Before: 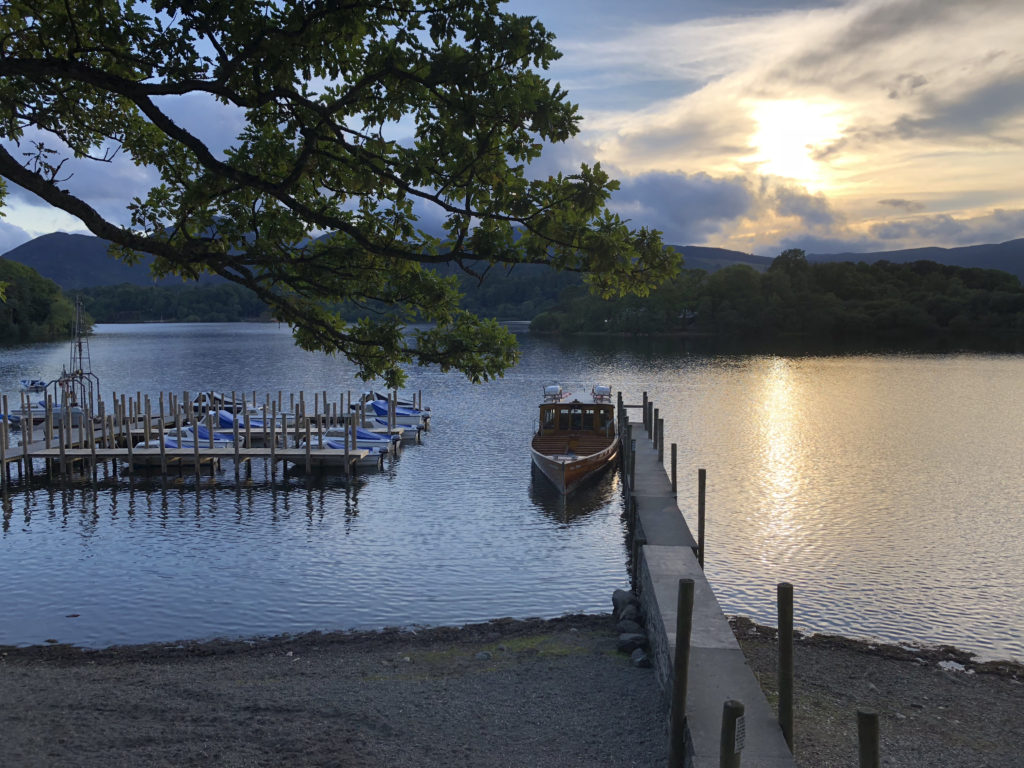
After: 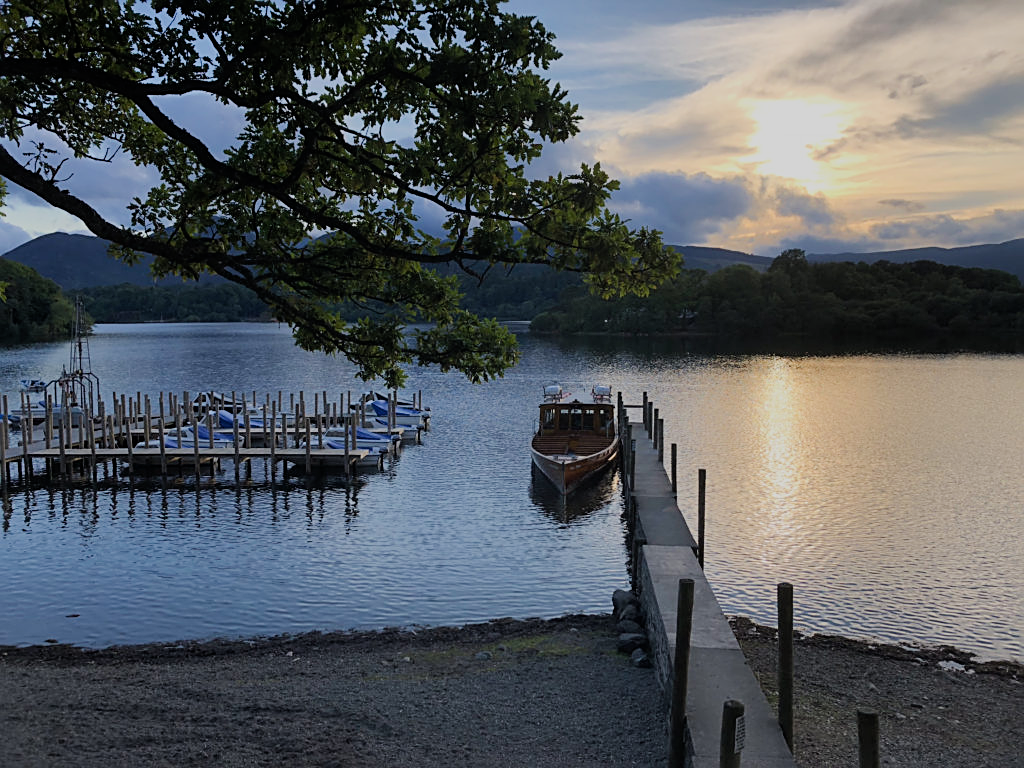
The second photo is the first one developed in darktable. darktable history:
tone equalizer: on, module defaults
filmic rgb: black relative exposure -7.65 EV, white relative exposure 4.56 EV, hardness 3.61
sharpen: on, module defaults
